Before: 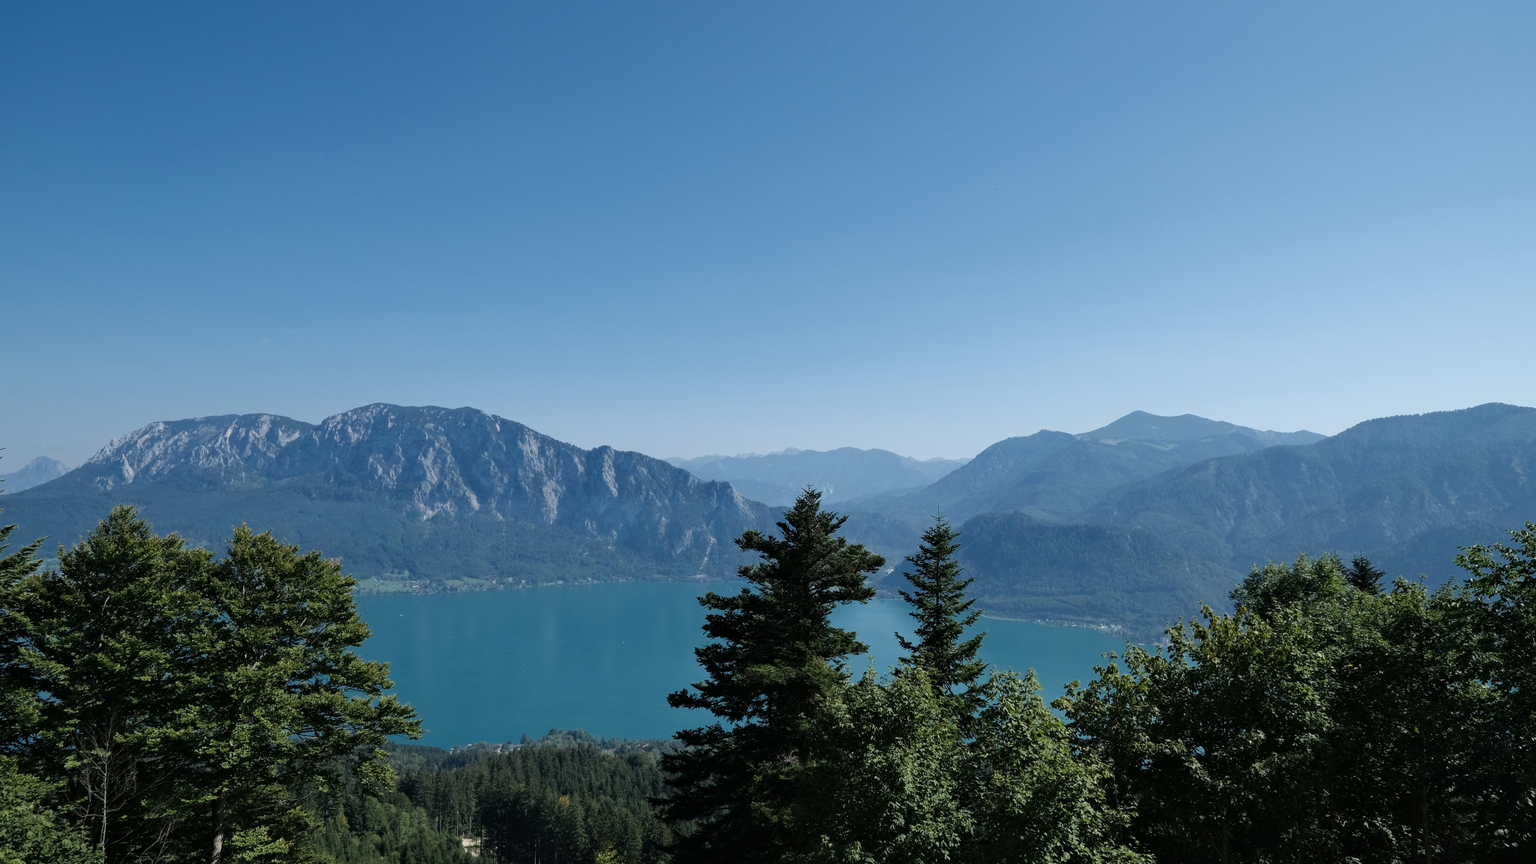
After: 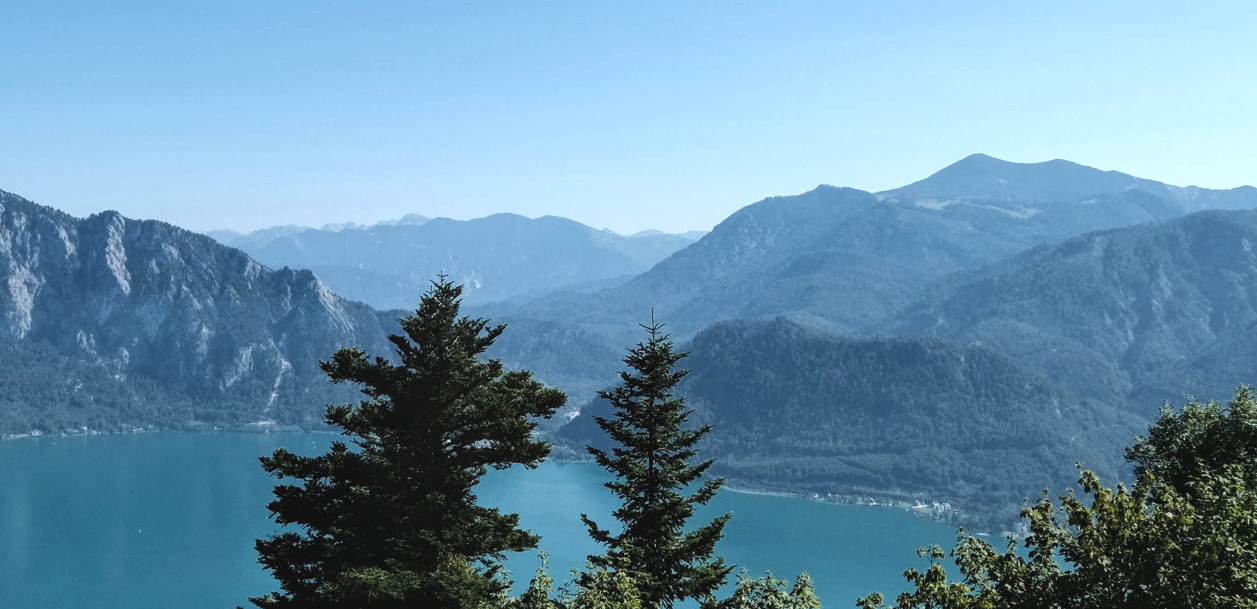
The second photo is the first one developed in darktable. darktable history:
color correction: saturation 0.8
local contrast: detail 110%
color balance rgb: global offset › luminance 0.71%, perceptual saturation grading › global saturation -11.5%, perceptual brilliance grading › highlights 17.77%, perceptual brilliance grading › mid-tones 31.71%, perceptual brilliance grading › shadows -31.01%, global vibrance 50%
crop: left 35.03%, top 36.625%, right 14.663%, bottom 20.057%
white balance: red 1, blue 1
